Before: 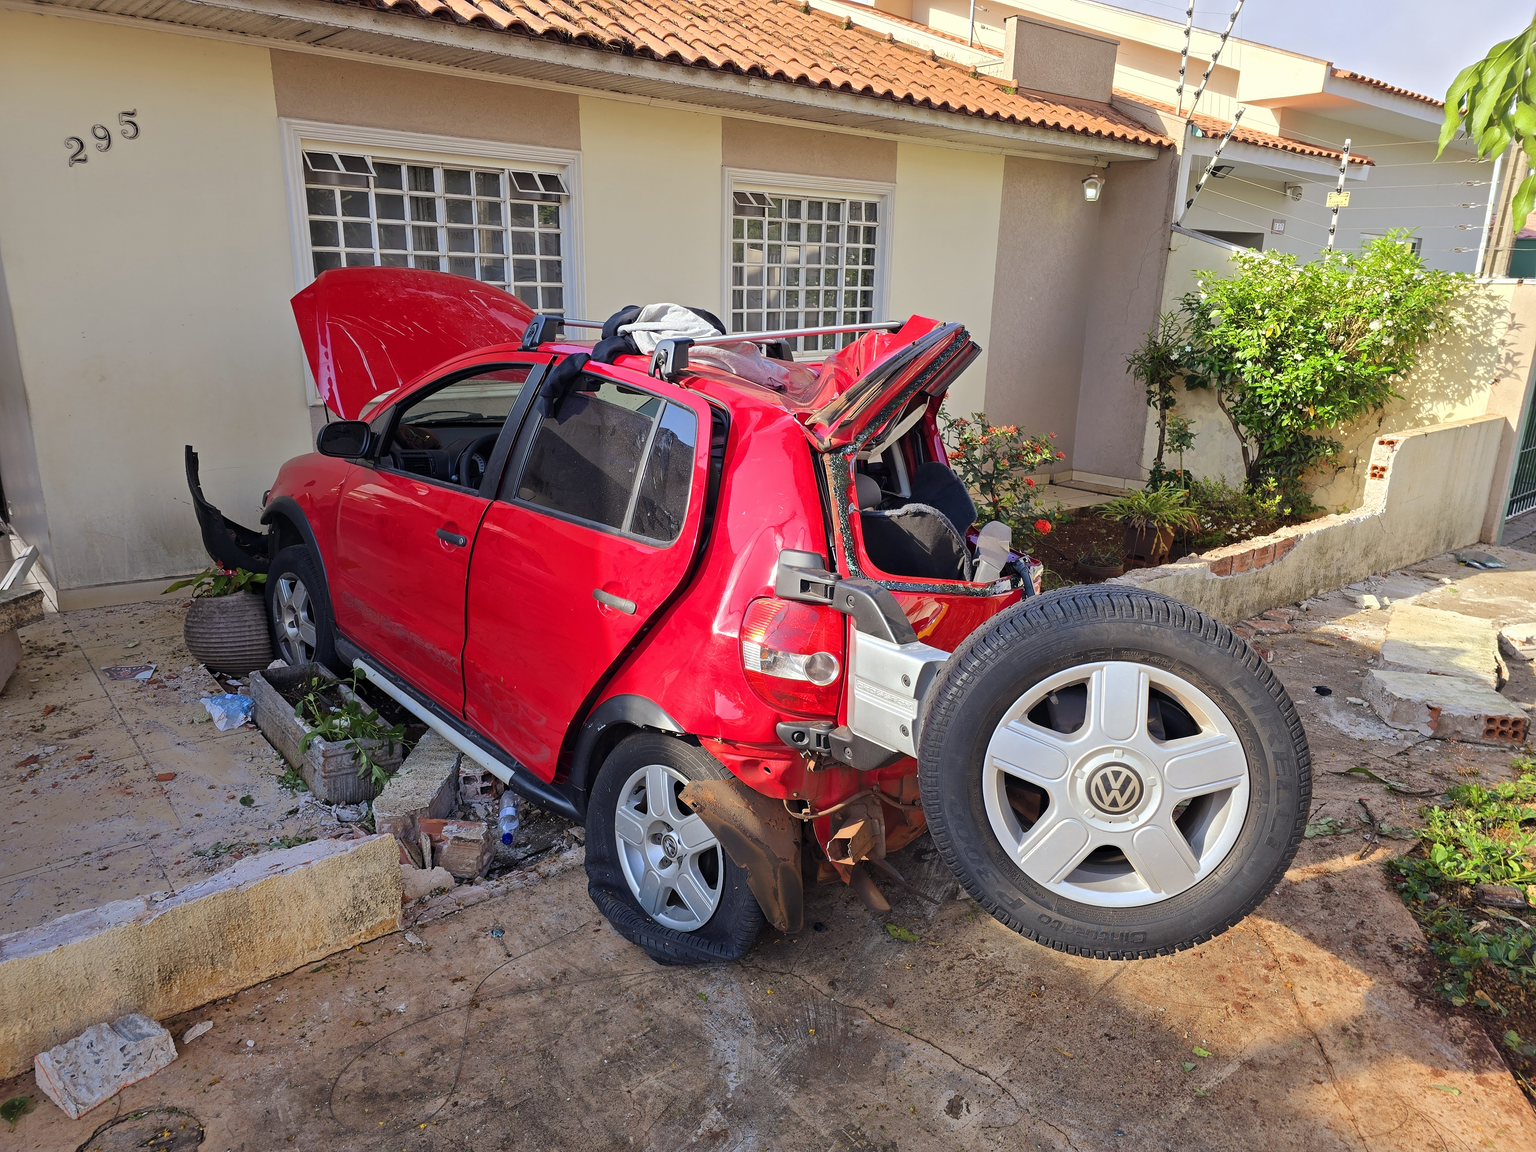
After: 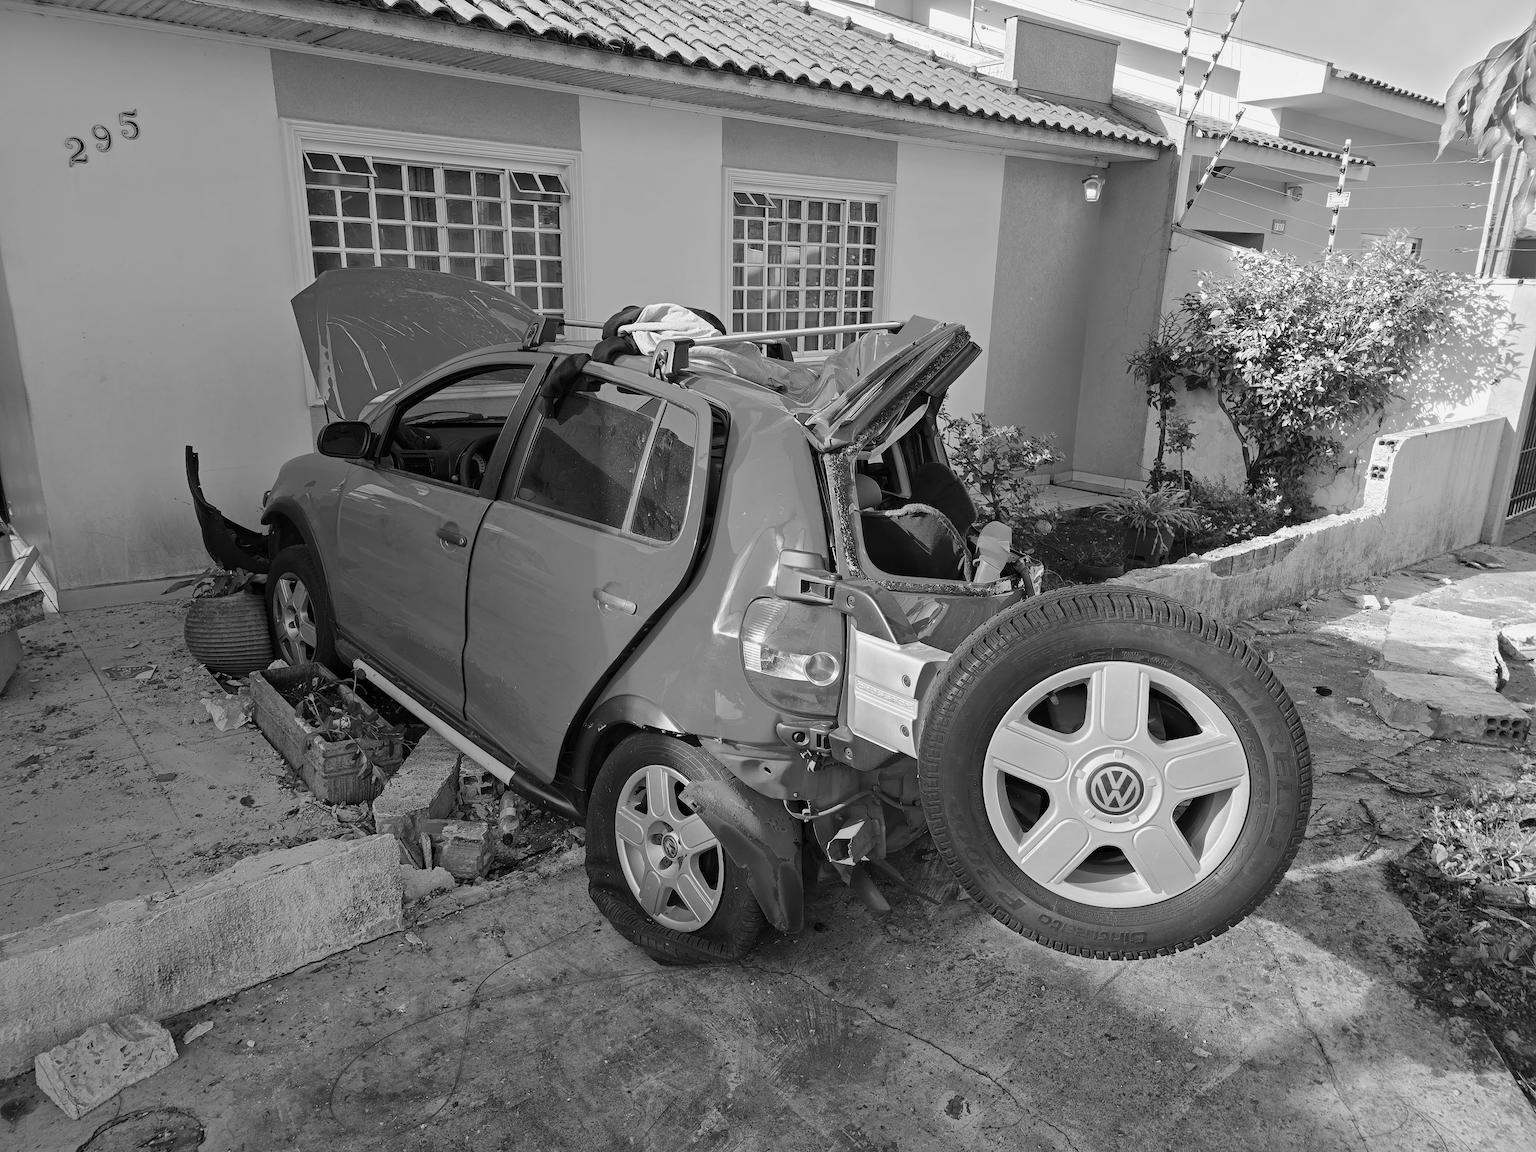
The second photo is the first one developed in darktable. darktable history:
monochrome: a 30.25, b 92.03
color zones: curves: ch2 [(0, 0.5) (0.143, 0.5) (0.286, 0.416) (0.429, 0.5) (0.571, 0.5) (0.714, 0.5) (0.857, 0.5) (1, 0.5)]
